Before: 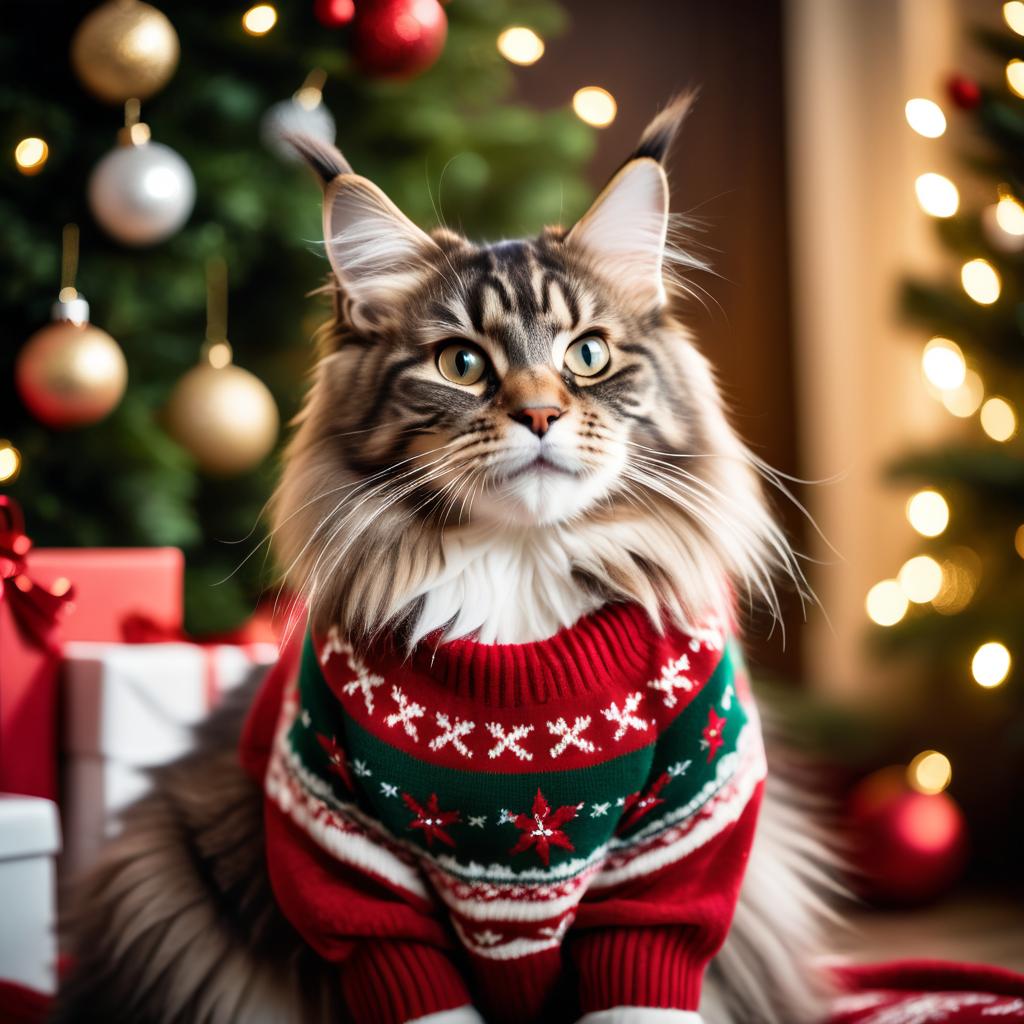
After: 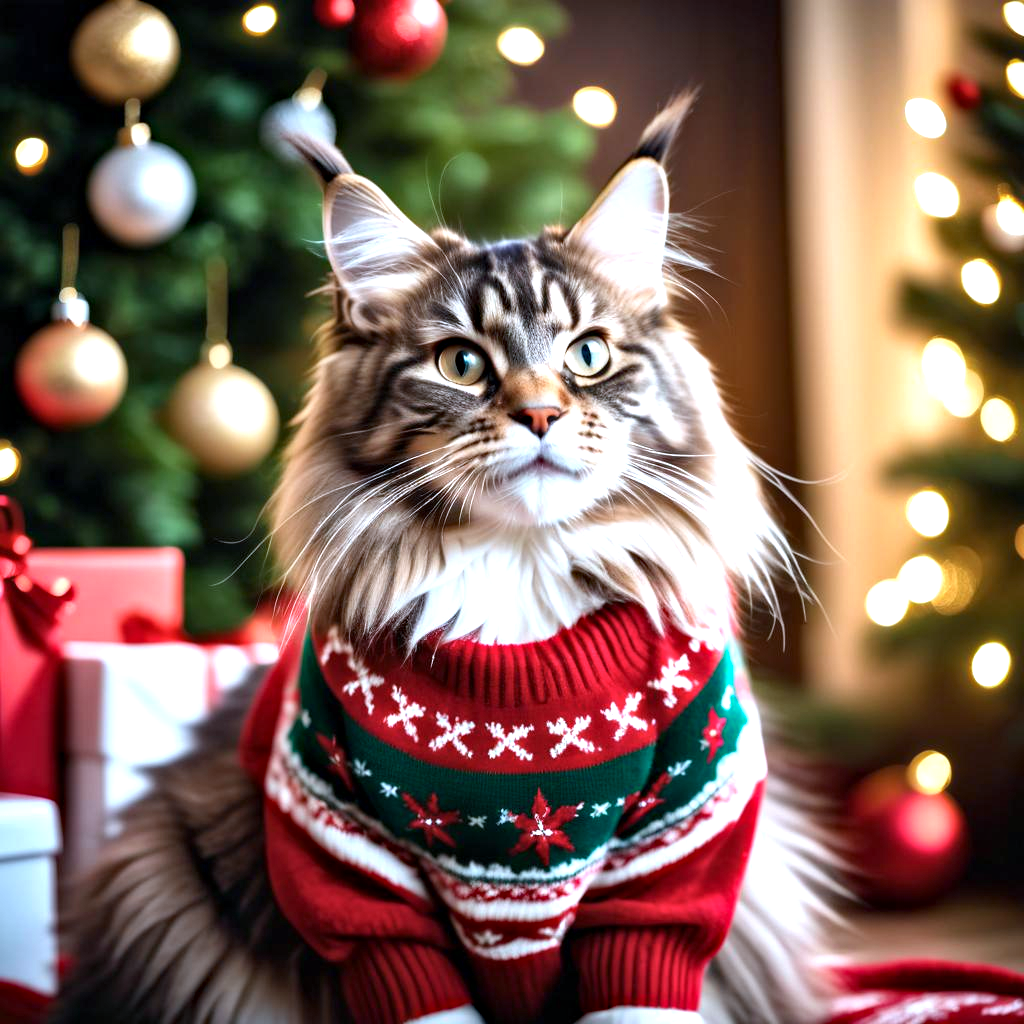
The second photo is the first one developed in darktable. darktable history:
exposure: black level correction 0, exposure 0.7 EV, compensate exposure bias true, compensate highlight preservation false
local contrast: mode bilateral grid, contrast 28, coarseness 16, detail 115%, midtone range 0.2
haze removal: compatibility mode true, adaptive false
color calibration: x 0.38, y 0.391, temperature 4086.74 K
base curve: preserve colors none
